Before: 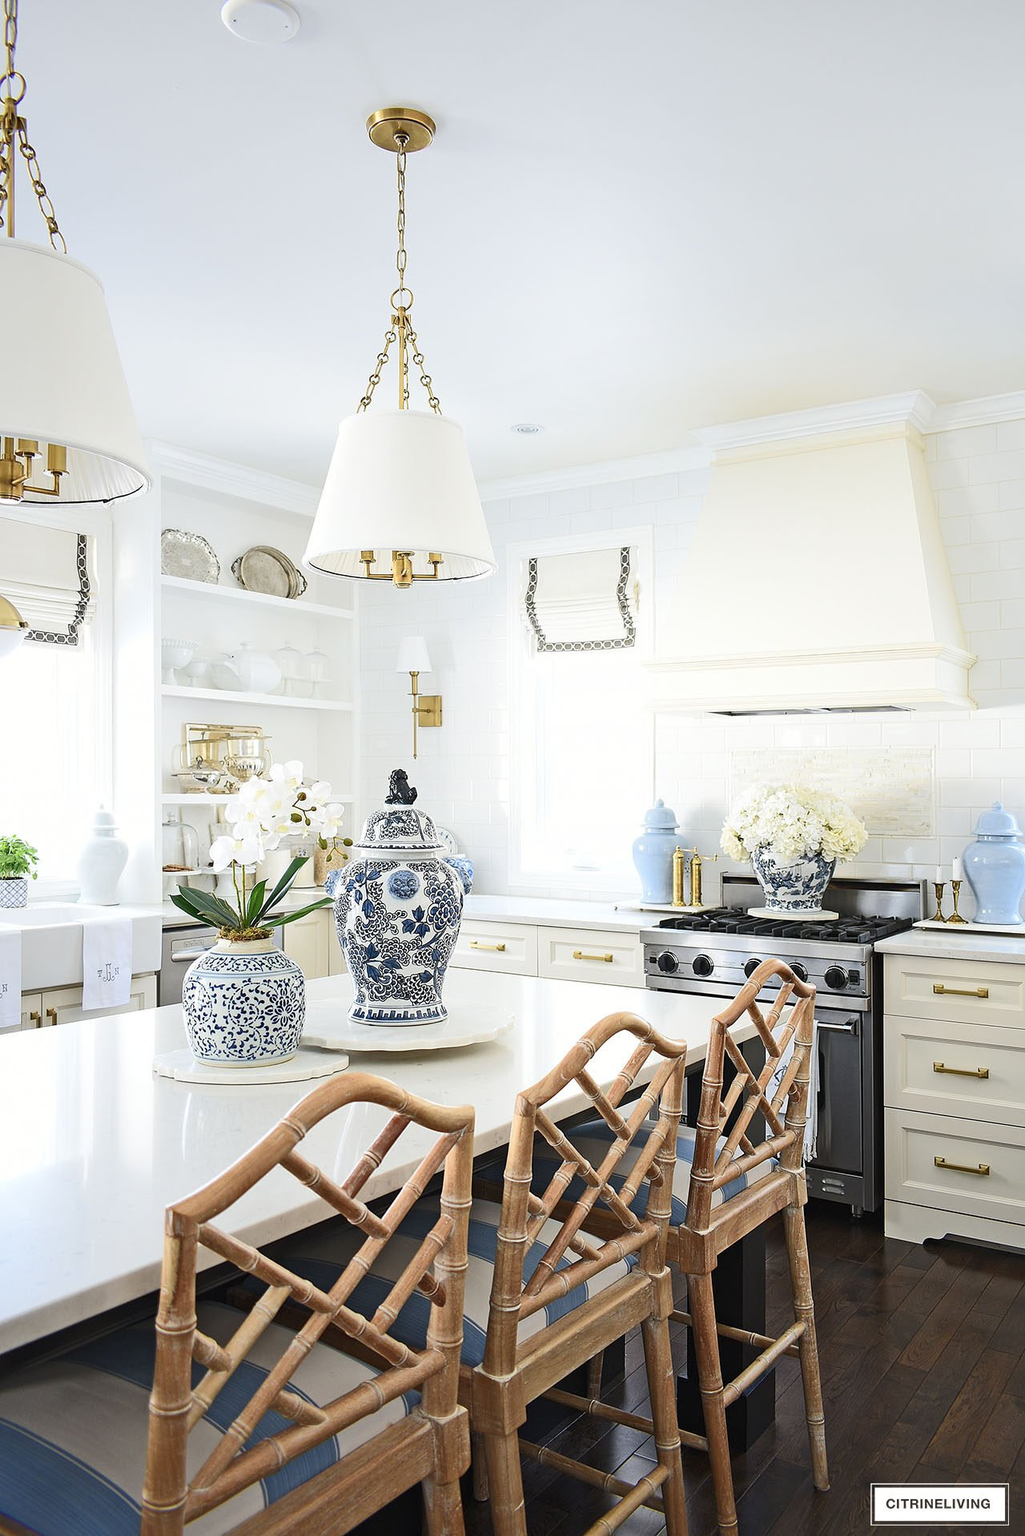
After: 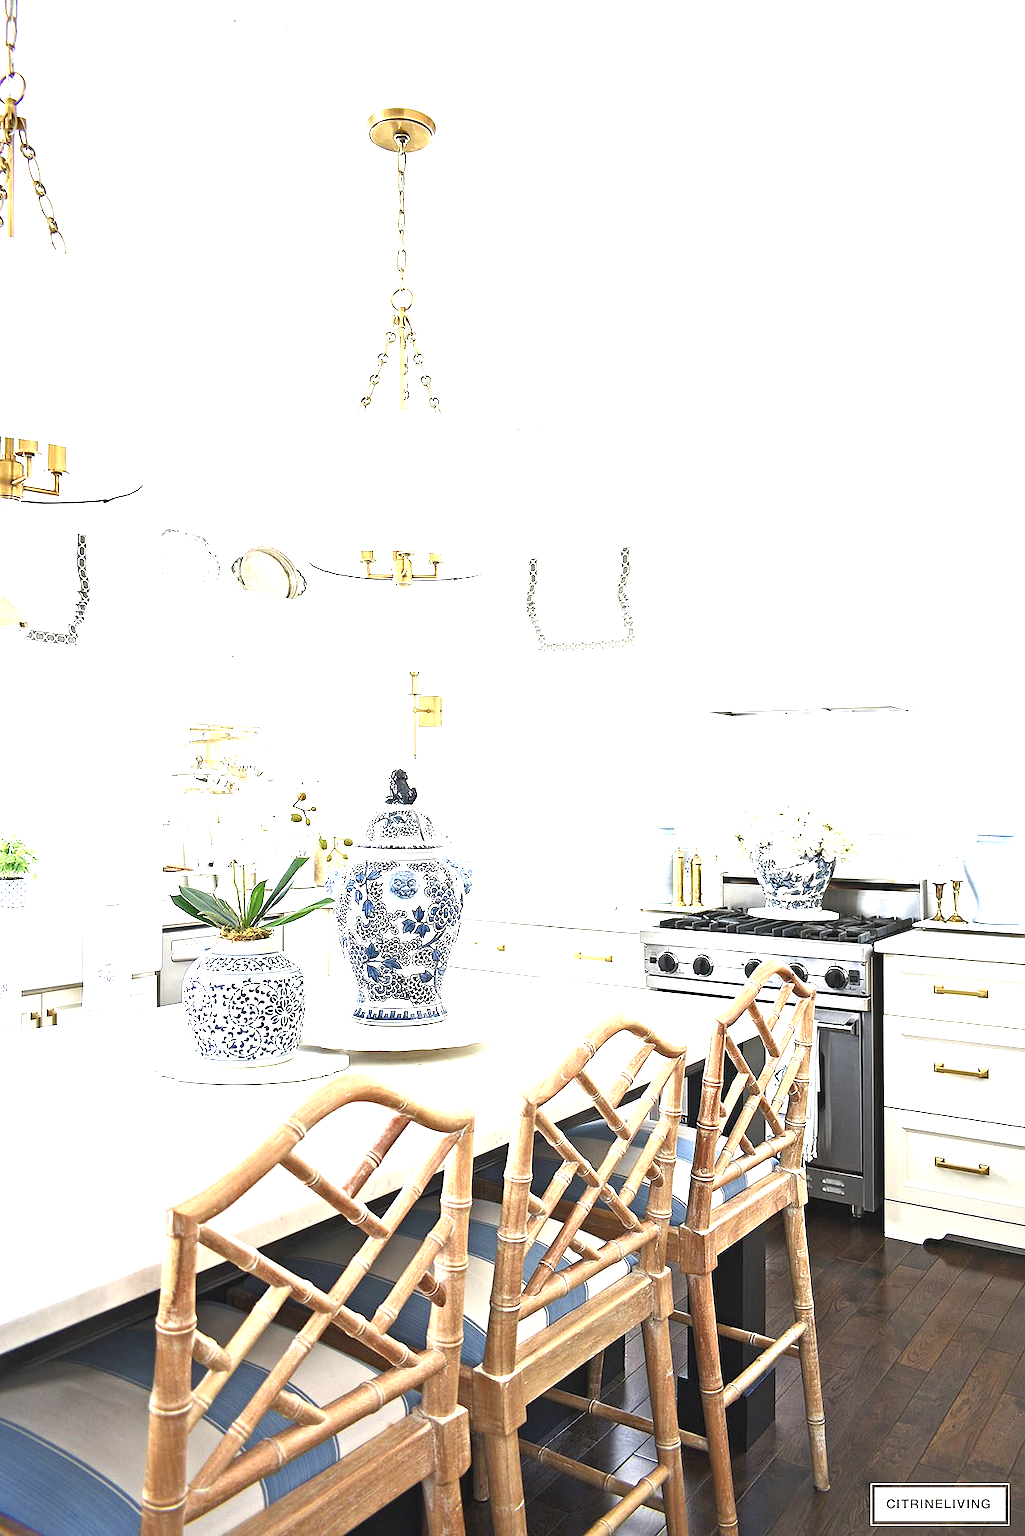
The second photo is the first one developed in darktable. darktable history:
contrast brightness saturation: saturation -0.05
exposure: black level correction 0, exposure 1.45 EV, compensate exposure bias true, compensate highlight preservation false
